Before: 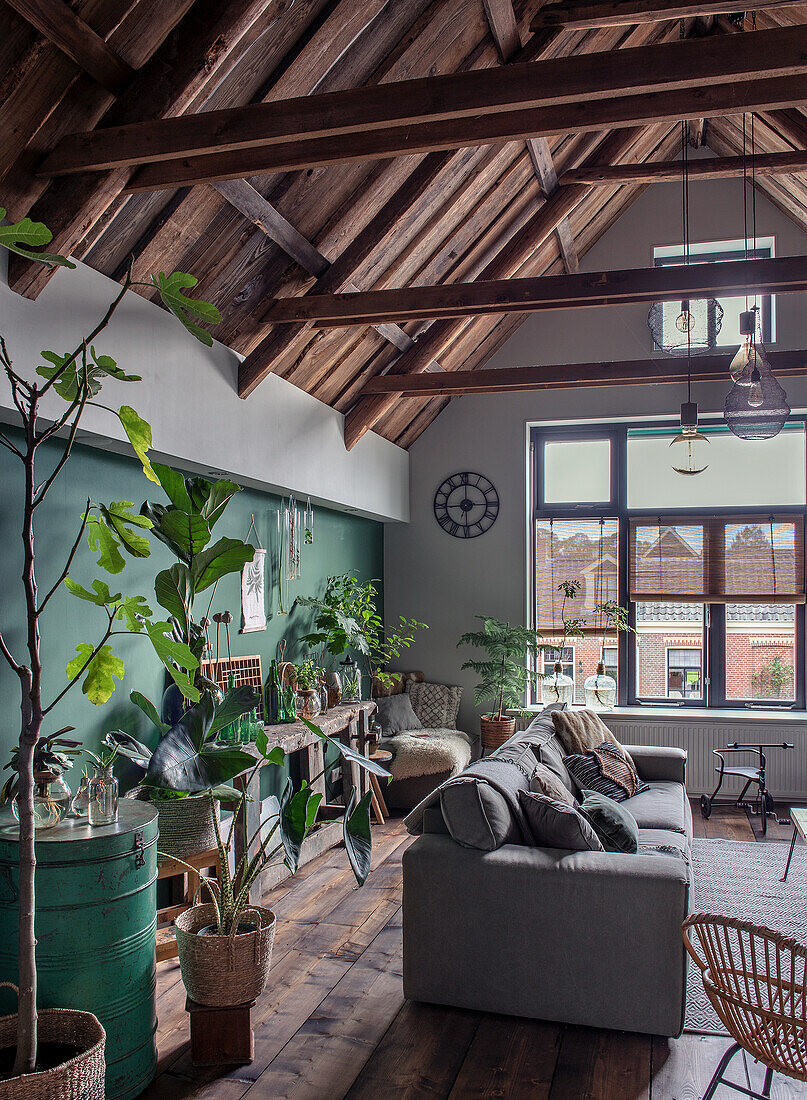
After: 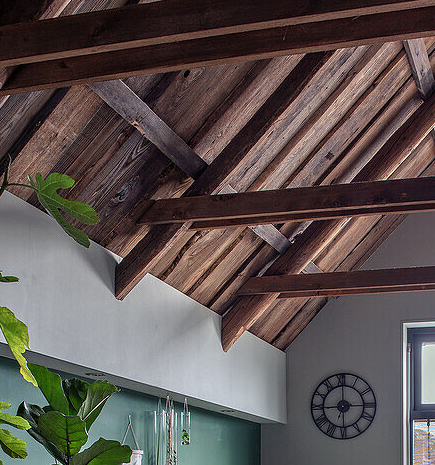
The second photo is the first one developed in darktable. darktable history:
white balance: red 0.982, blue 1.018
crop: left 15.306%, top 9.065%, right 30.789%, bottom 48.638%
